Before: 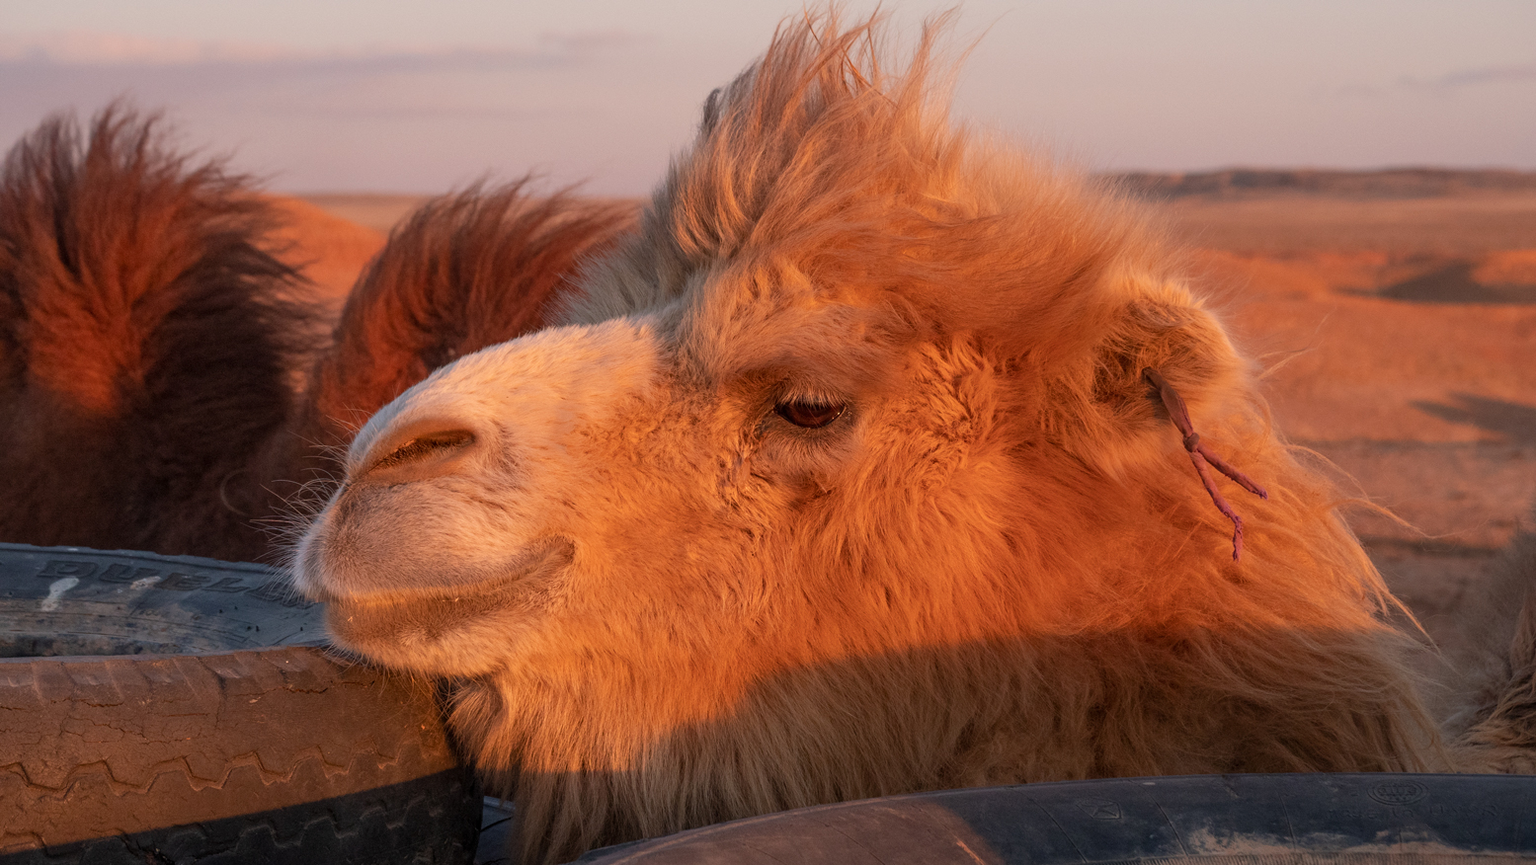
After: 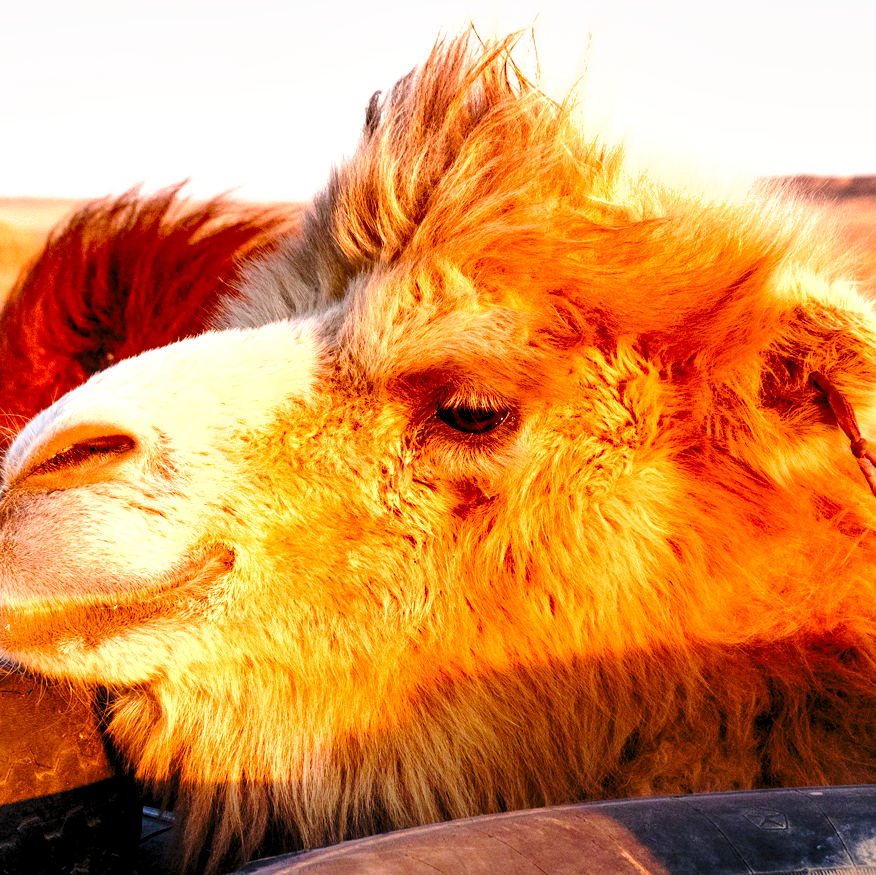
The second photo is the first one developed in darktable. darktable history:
exposure: exposure 0.187 EV, compensate exposure bias true, compensate highlight preservation false
base curve: curves: ch0 [(0, 0) (0.036, 0.037) (0.121, 0.228) (0.46, 0.76) (0.859, 0.983) (1, 1)], preserve colors none
levels: levels [0.062, 0.494, 0.925]
tone equalizer: -8 EV -0.727 EV, -7 EV -0.738 EV, -6 EV -0.622 EV, -5 EV -0.39 EV, -3 EV 0.384 EV, -2 EV 0.6 EV, -1 EV 0.691 EV, +0 EV 0.729 EV
haze removal: strength -0.051, compatibility mode true, adaptive false
crop and rotate: left 22.33%, right 21.283%
shadows and highlights: low approximation 0.01, soften with gaussian
color balance rgb: perceptual saturation grading › global saturation 20%, perceptual saturation grading › highlights -25.189%, perceptual saturation grading › shadows 50.425%, global vibrance 14.523%
